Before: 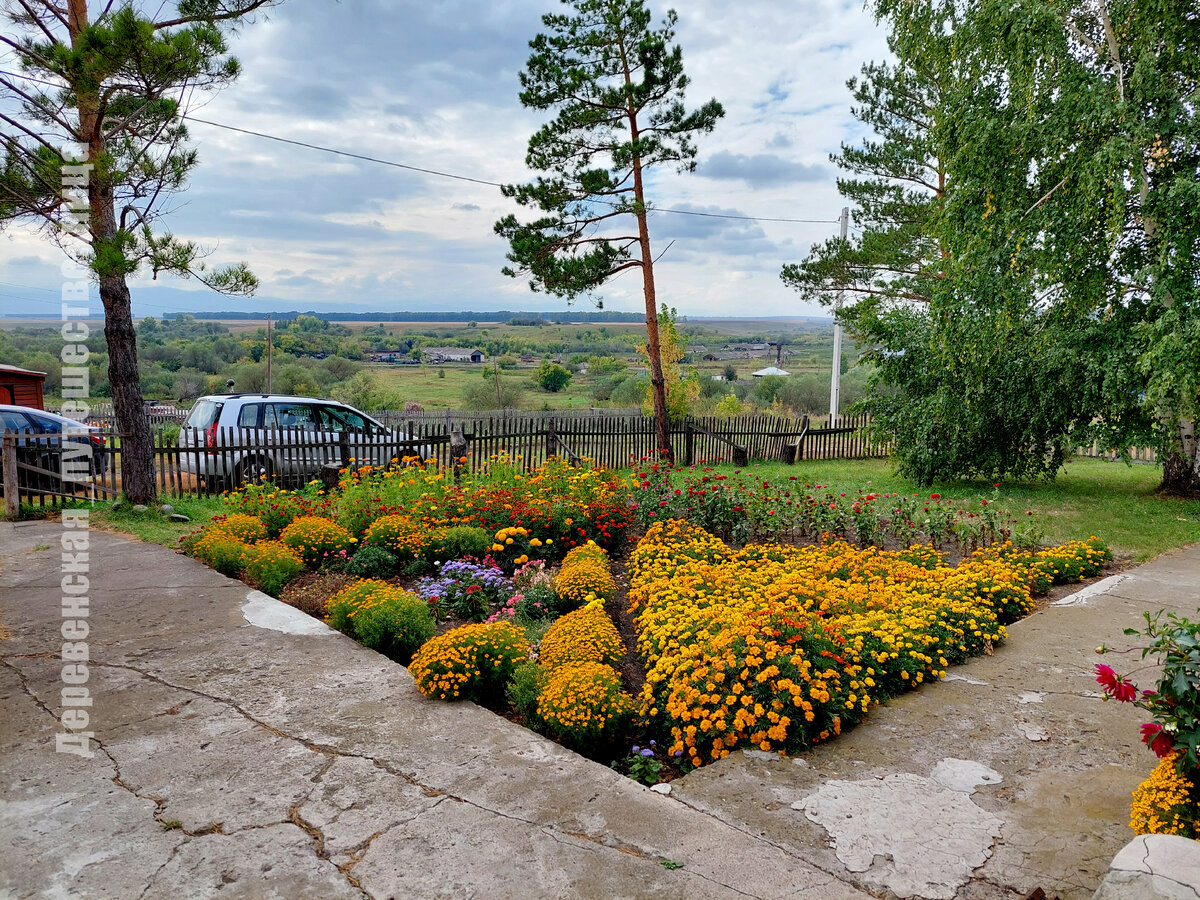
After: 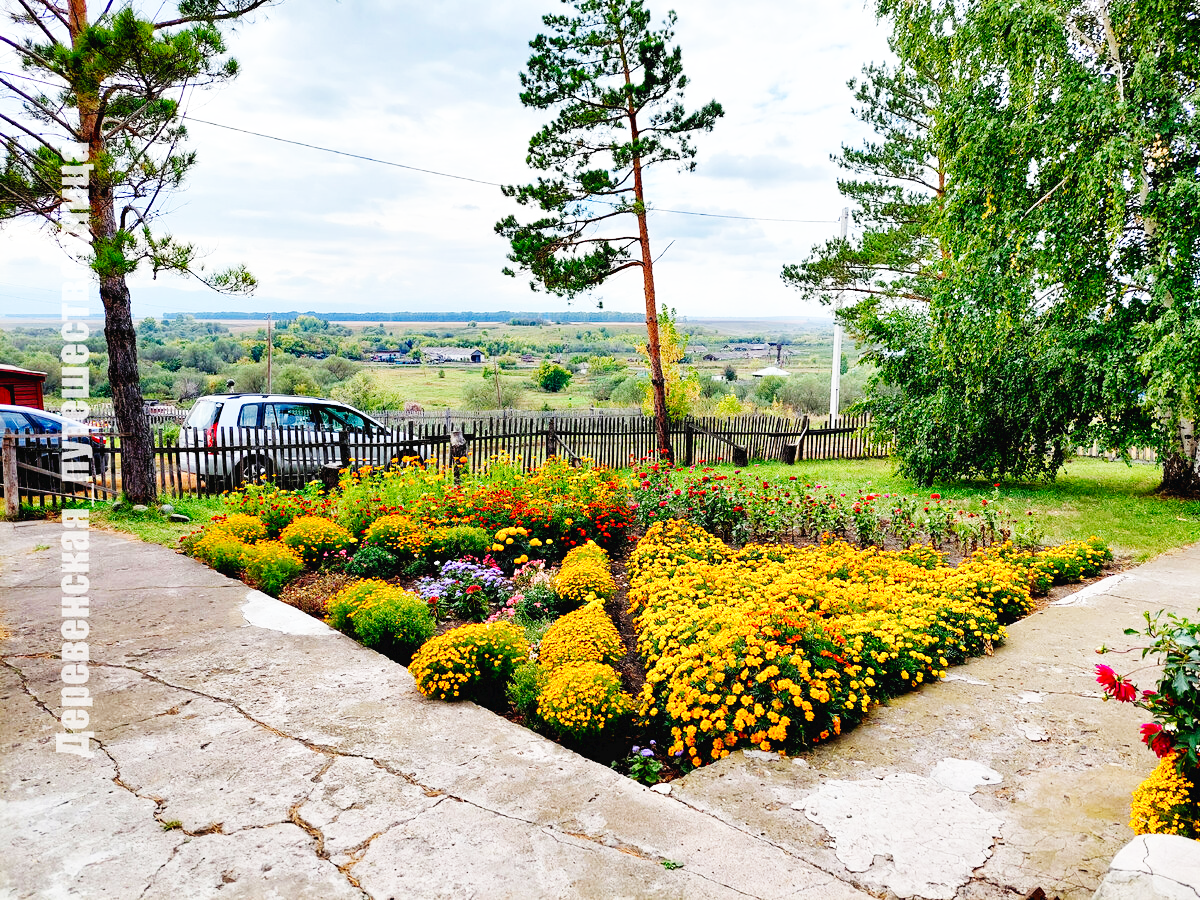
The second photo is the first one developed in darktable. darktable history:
color calibration: illuminant same as pipeline (D50), adaptation XYZ, x 0.346, y 0.359, temperature 5021.23 K
base curve: curves: ch0 [(0, 0.003) (0.001, 0.002) (0.006, 0.004) (0.02, 0.022) (0.048, 0.086) (0.094, 0.234) (0.162, 0.431) (0.258, 0.629) (0.385, 0.8) (0.548, 0.918) (0.751, 0.988) (1, 1)], preserve colors none
